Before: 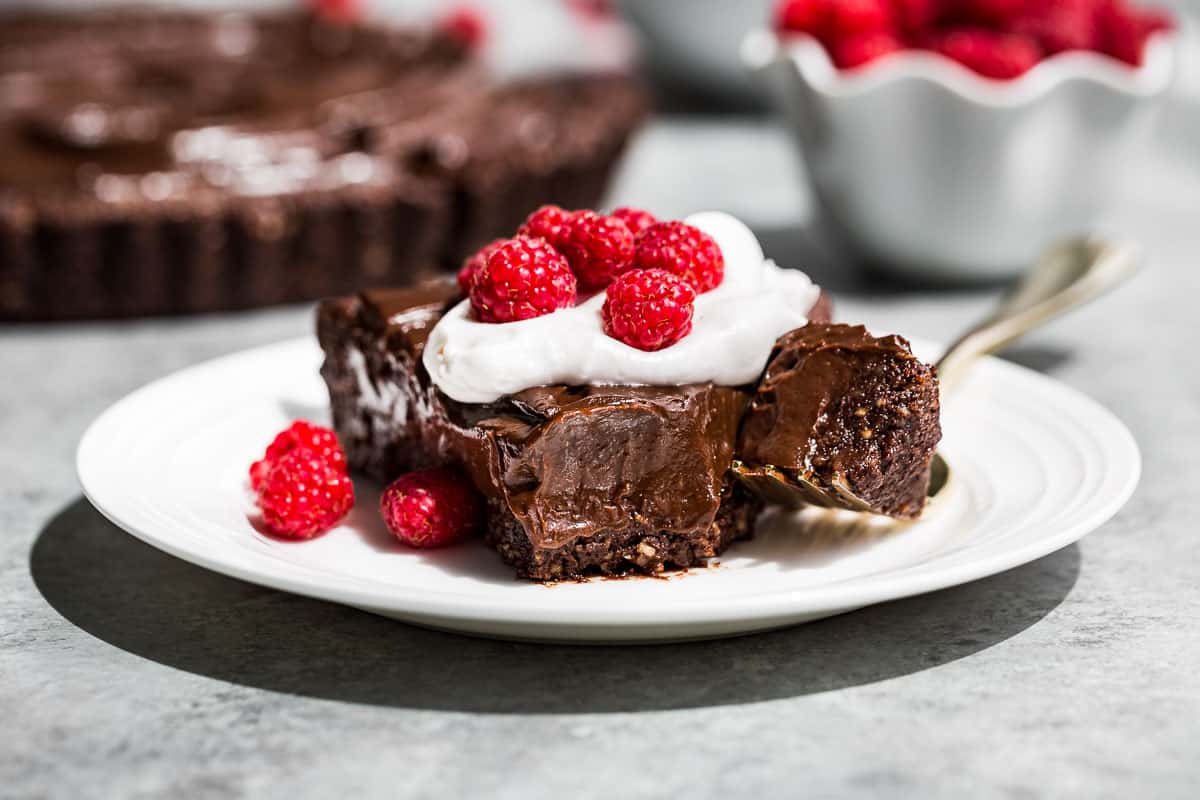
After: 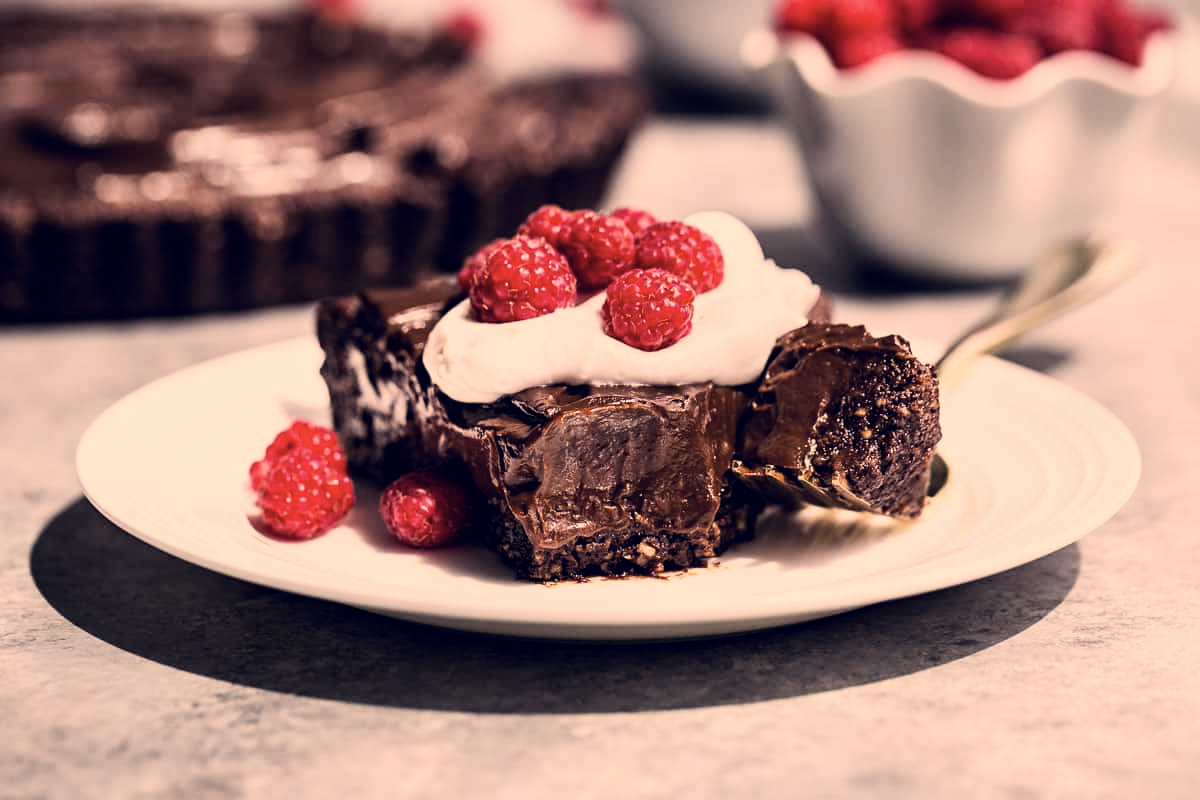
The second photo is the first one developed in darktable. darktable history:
filmic rgb: black relative exposure -8.08 EV, white relative exposure 3.01 EV, hardness 5.39, contrast 1.236, color science v6 (2022)
color correction: highlights a* 20.03, highlights b* 28.17, shadows a* 3.35, shadows b* -16.62, saturation 0.753
